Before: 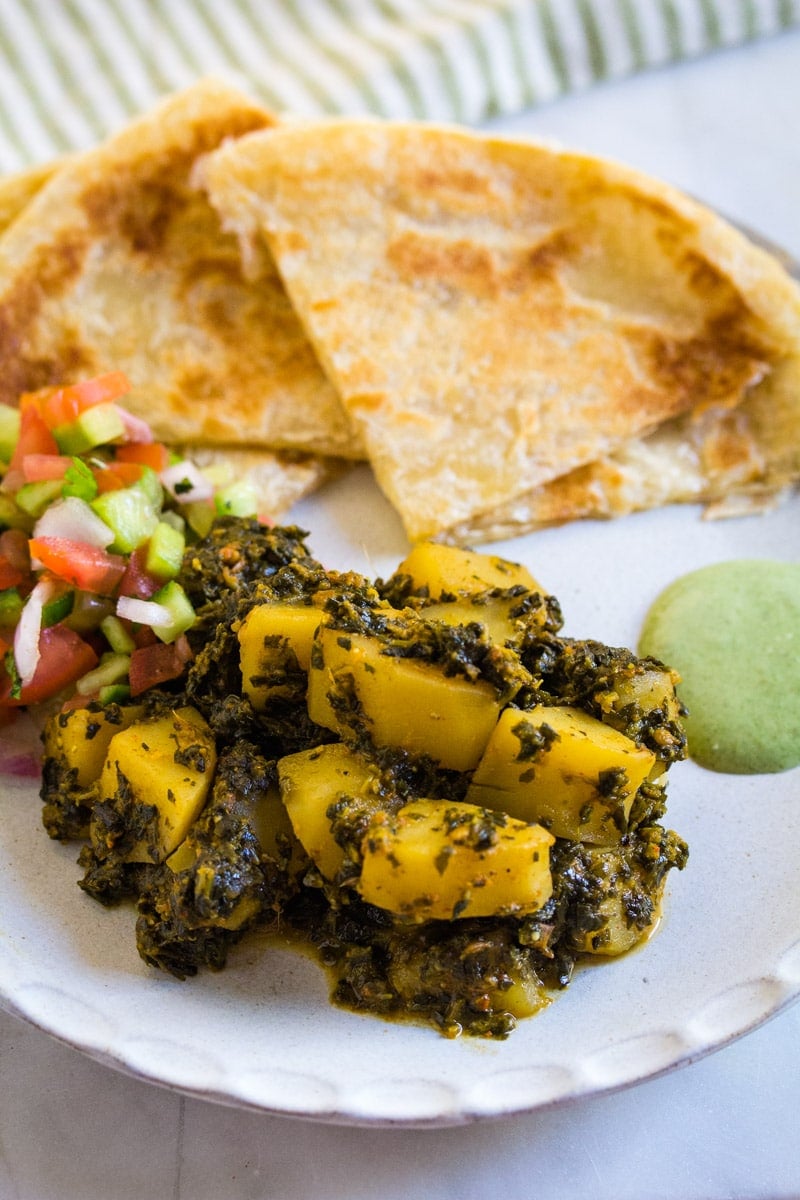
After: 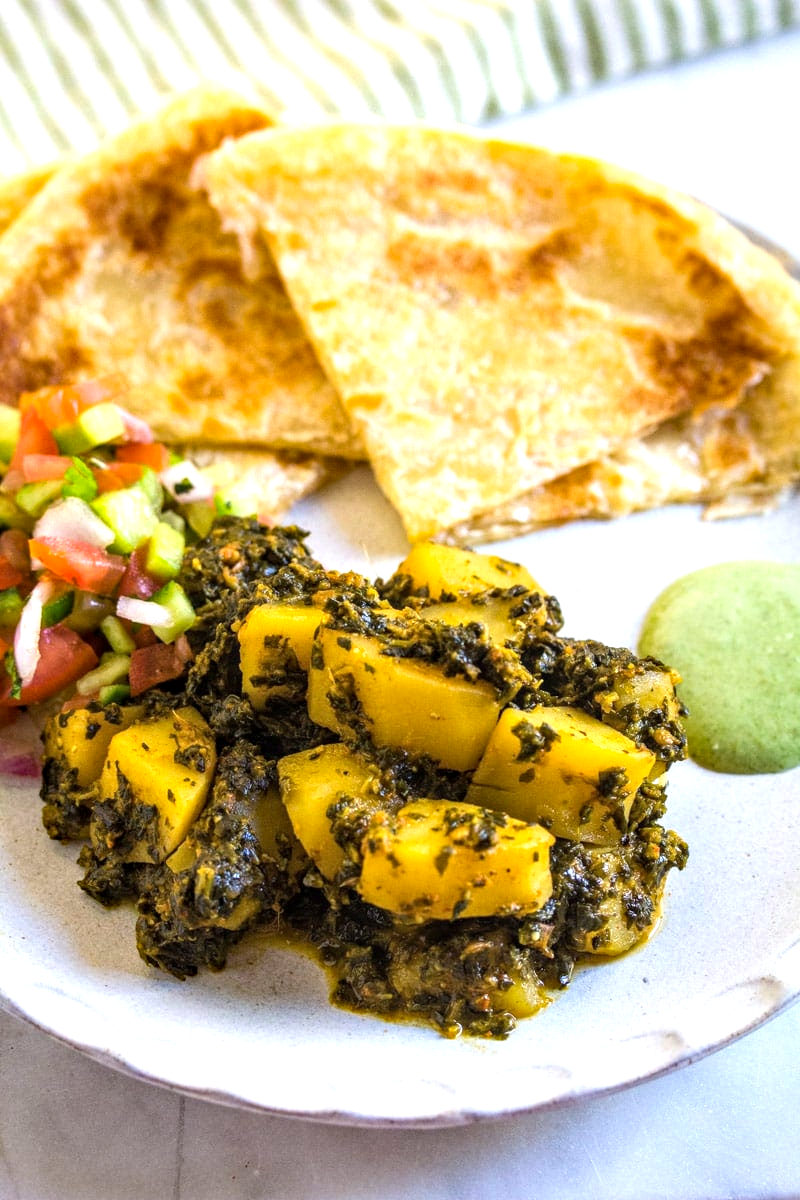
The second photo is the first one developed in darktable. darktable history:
local contrast: on, module defaults
haze removal: compatibility mode true, adaptive false
exposure: exposure 0.6 EV, compensate highlight preservation false
